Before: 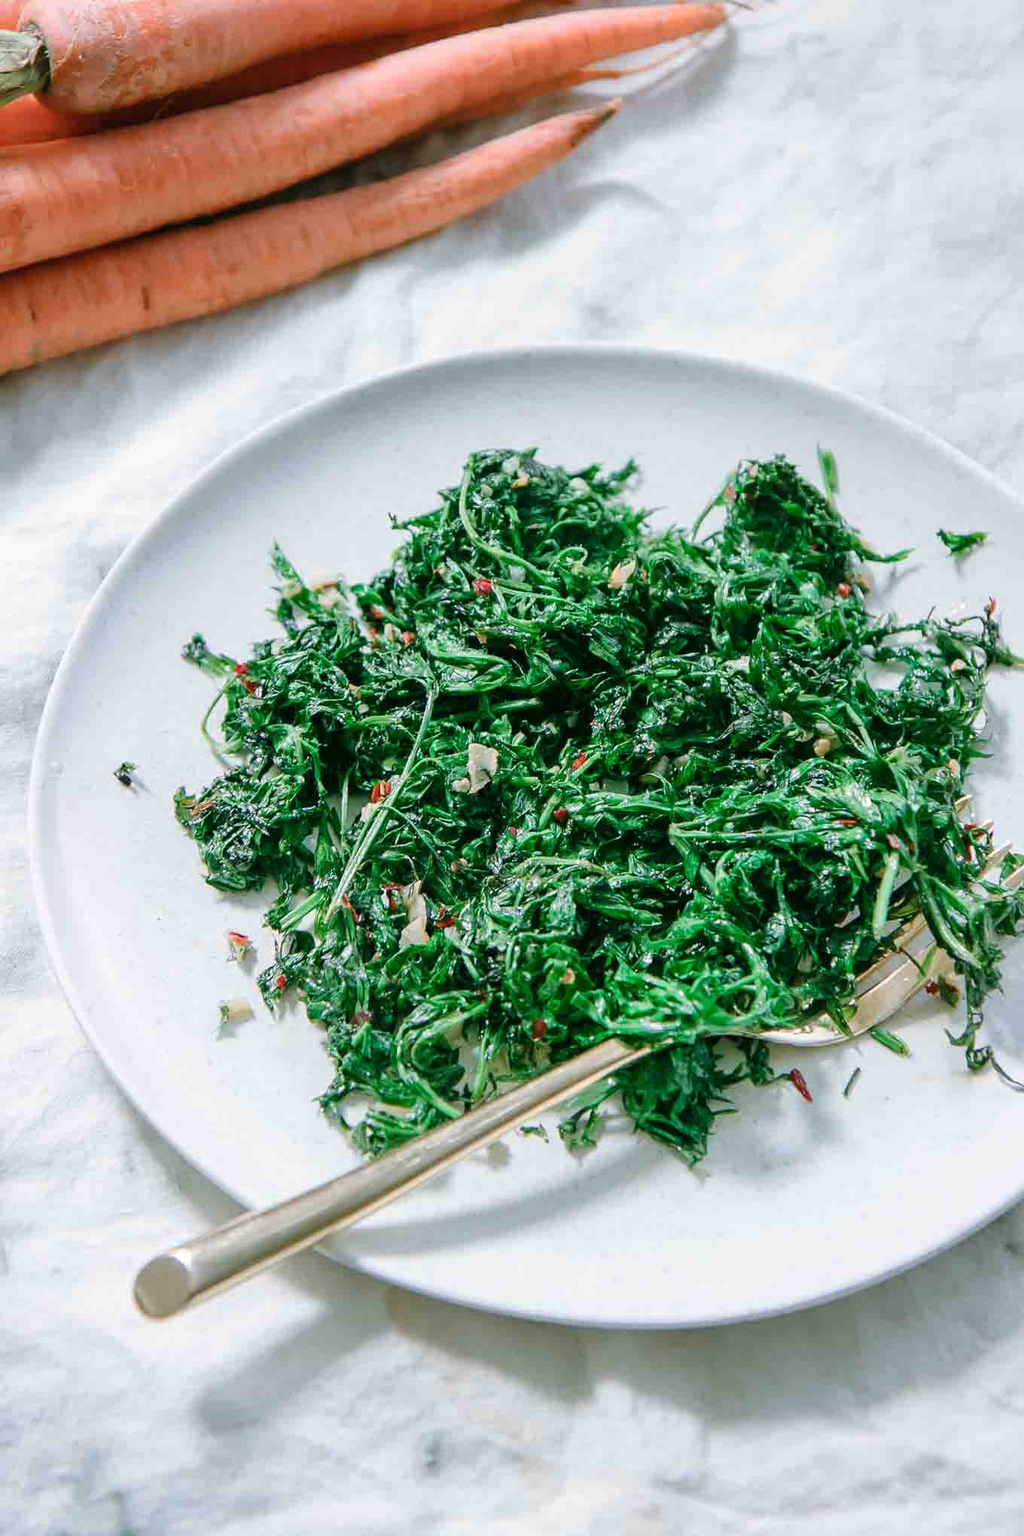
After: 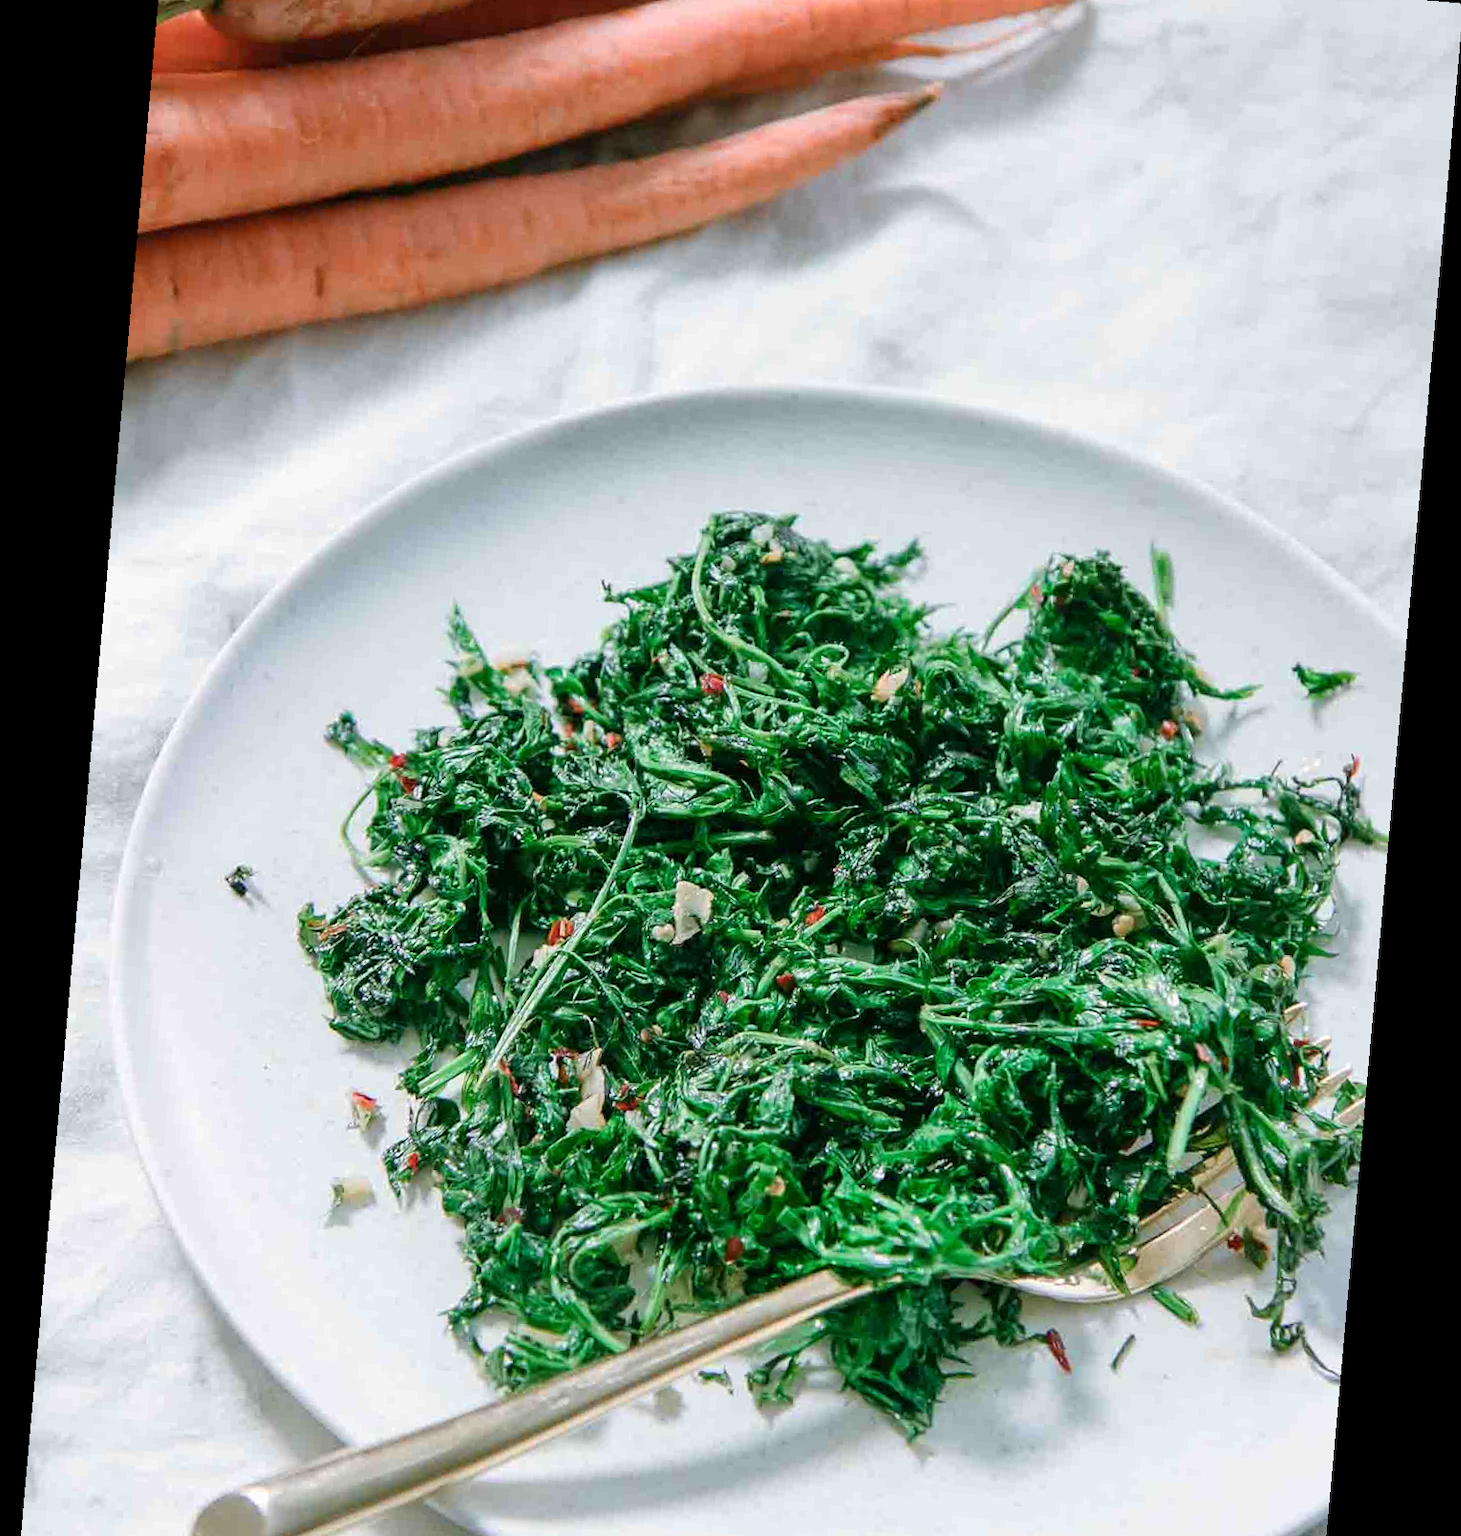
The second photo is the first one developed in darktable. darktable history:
rotate and perspective: rotation 5.12°, automatic cropping off
crop: left 0.387%, top 5.469%, bottom 19.809%
